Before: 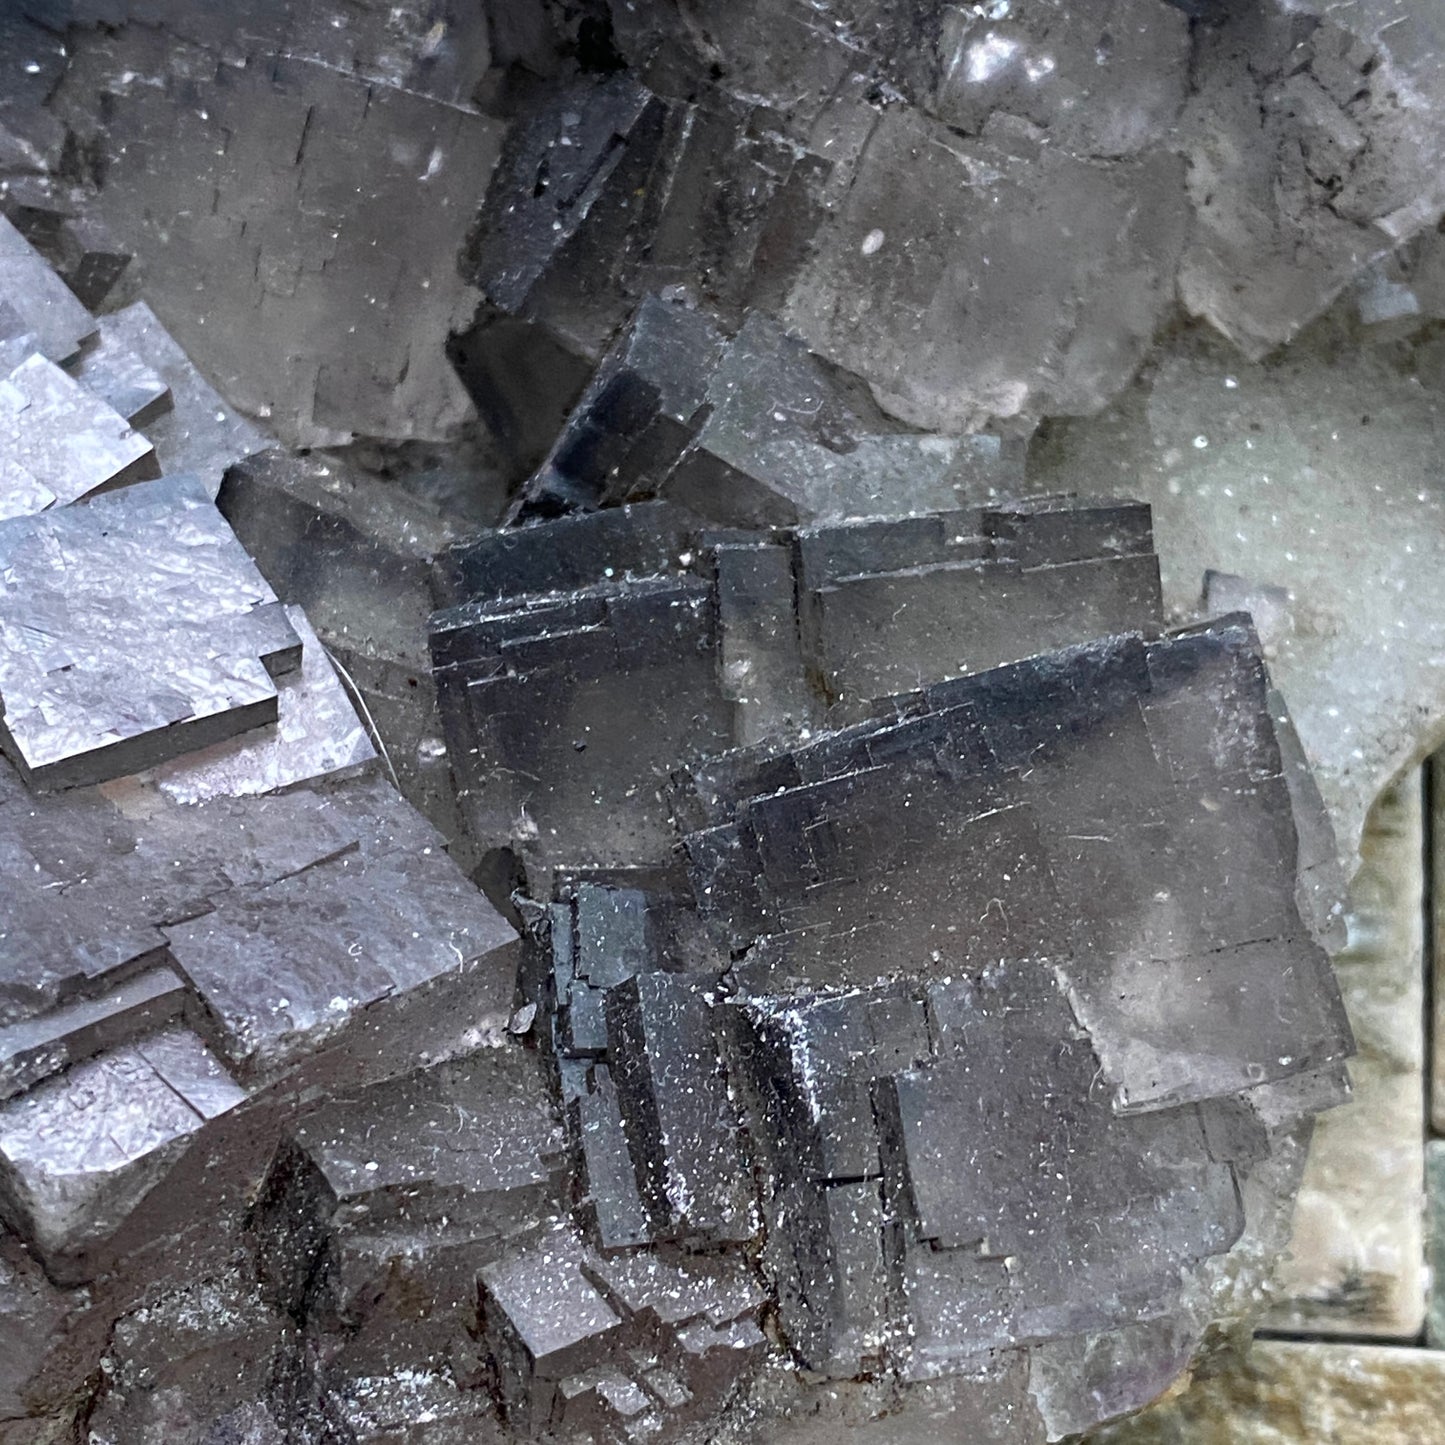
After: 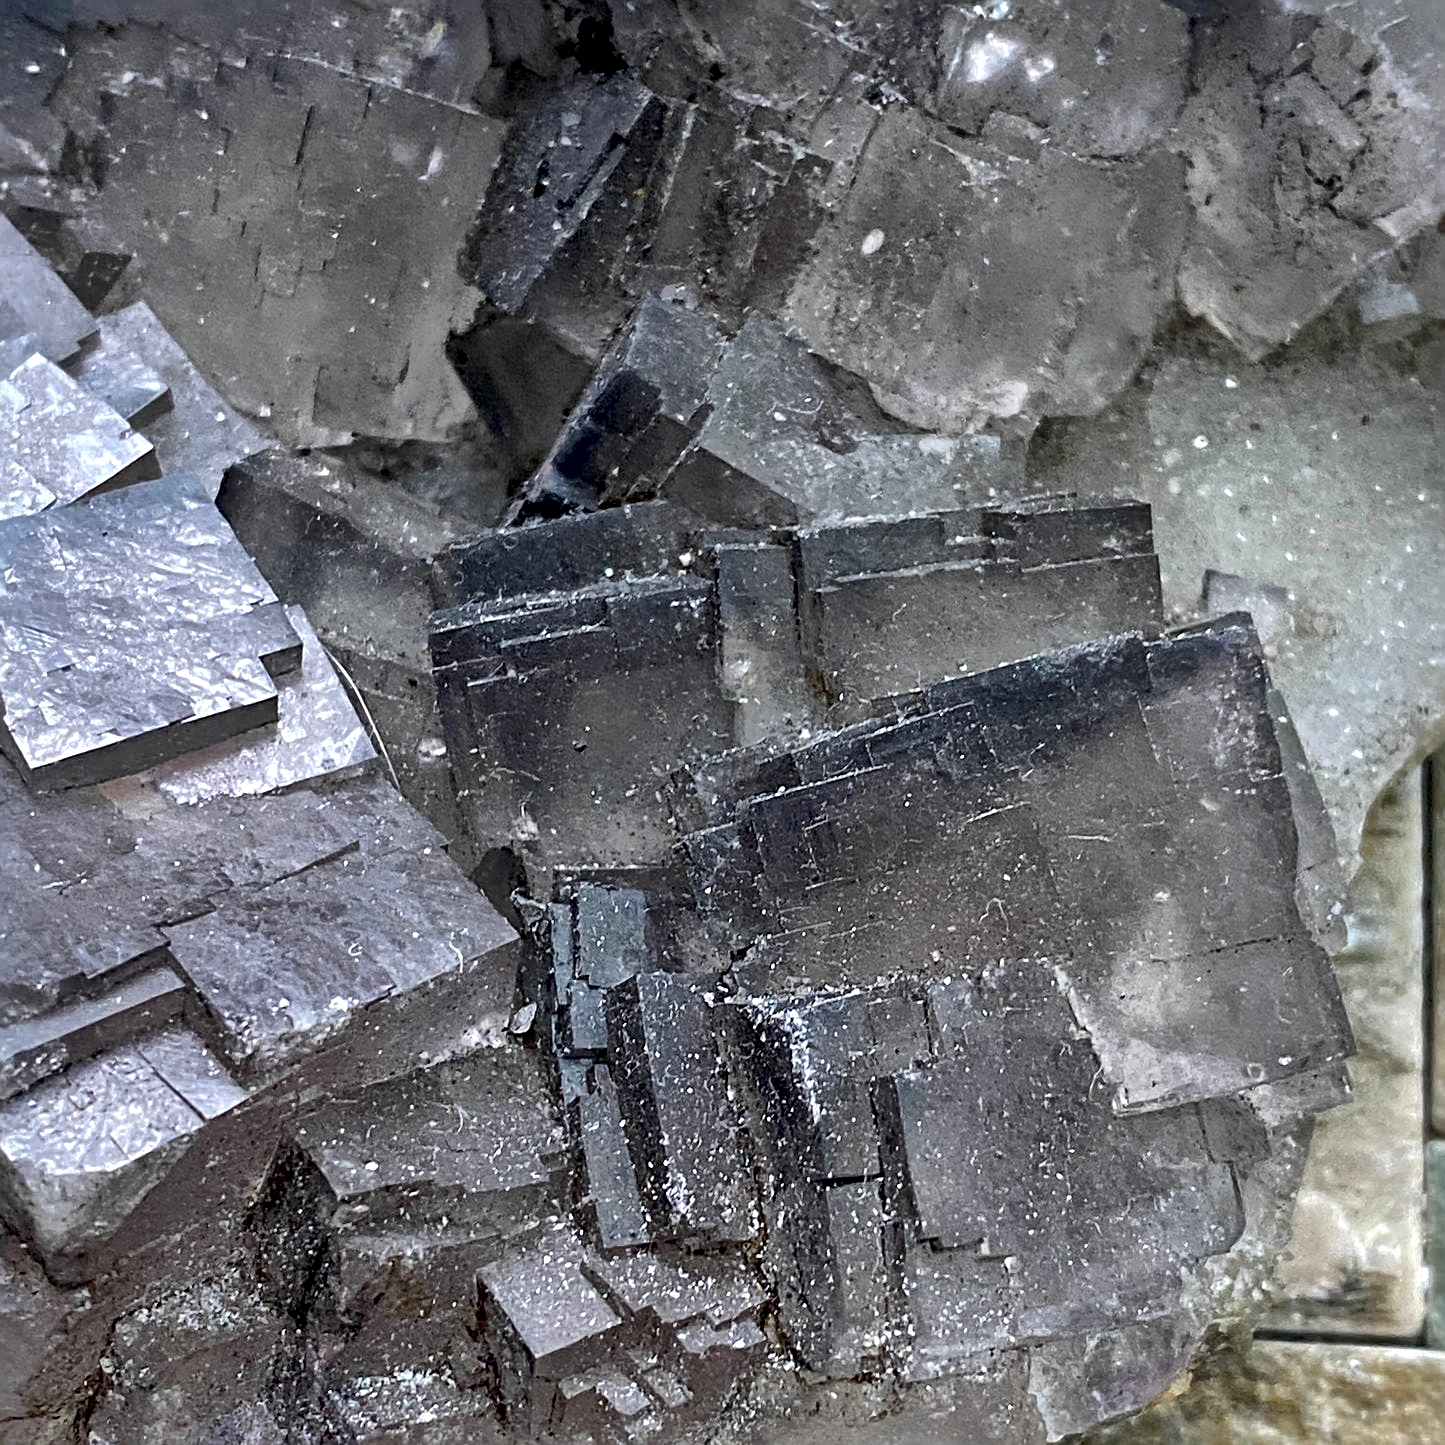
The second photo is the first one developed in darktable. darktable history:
shadows and highlights: highlights -59.83
sharpen: on, module defaults
local contrast: mode bilateral grid, contrast 26, coarseness 47, detail 151%, midtone range 0.2
